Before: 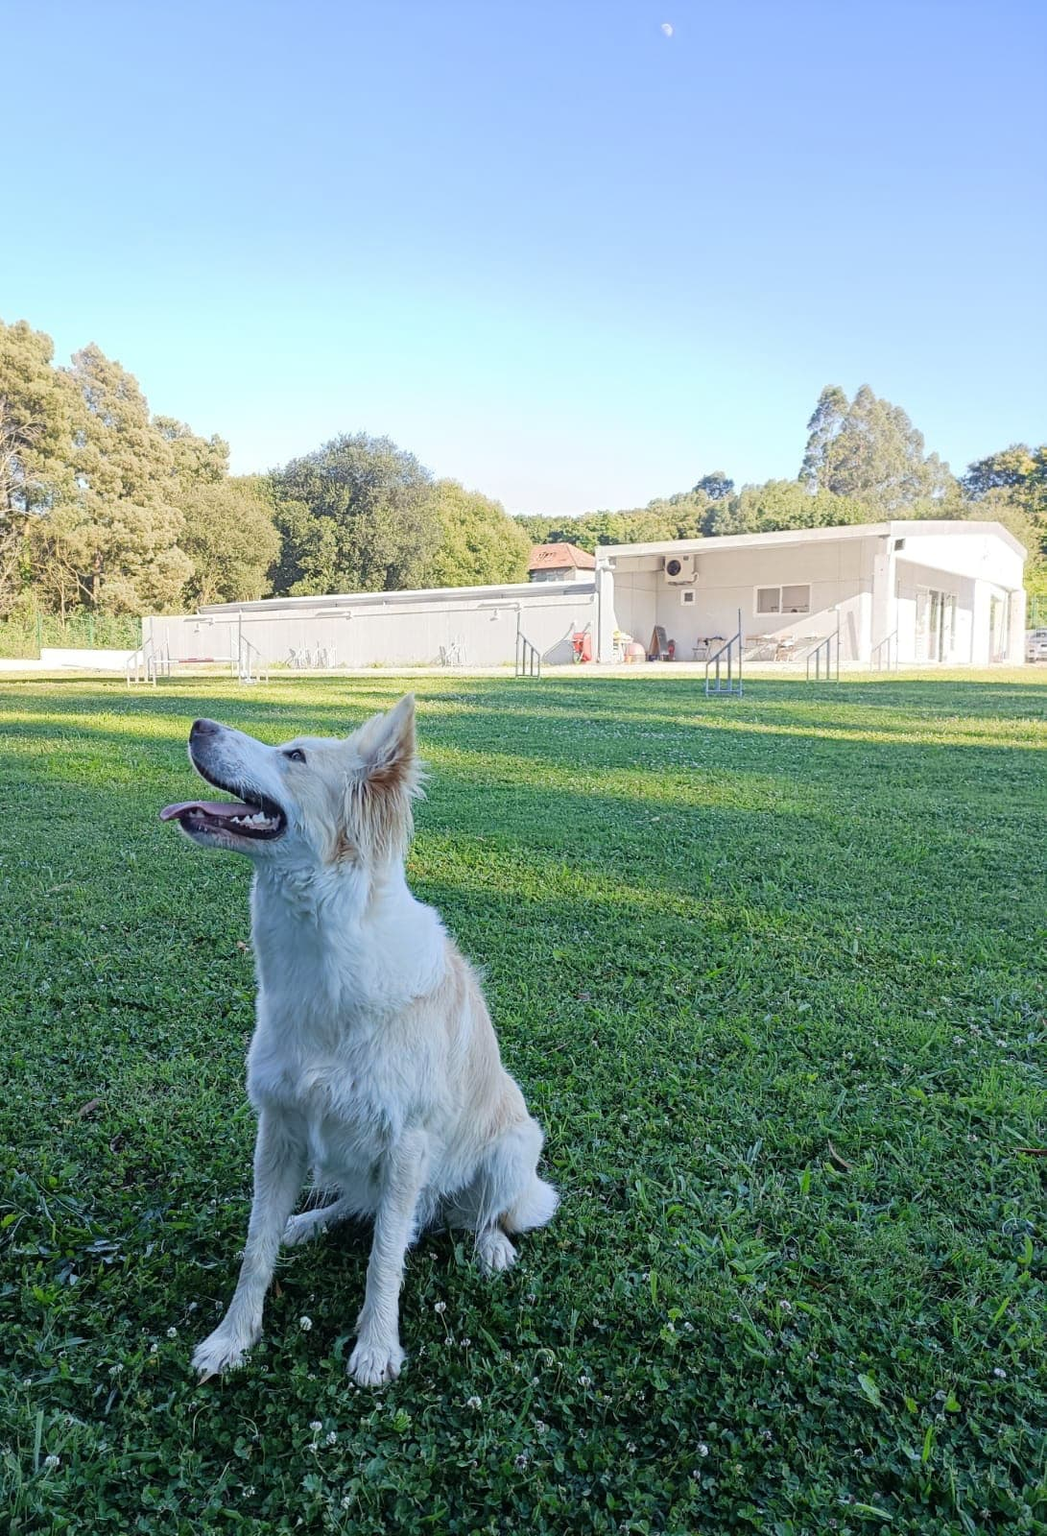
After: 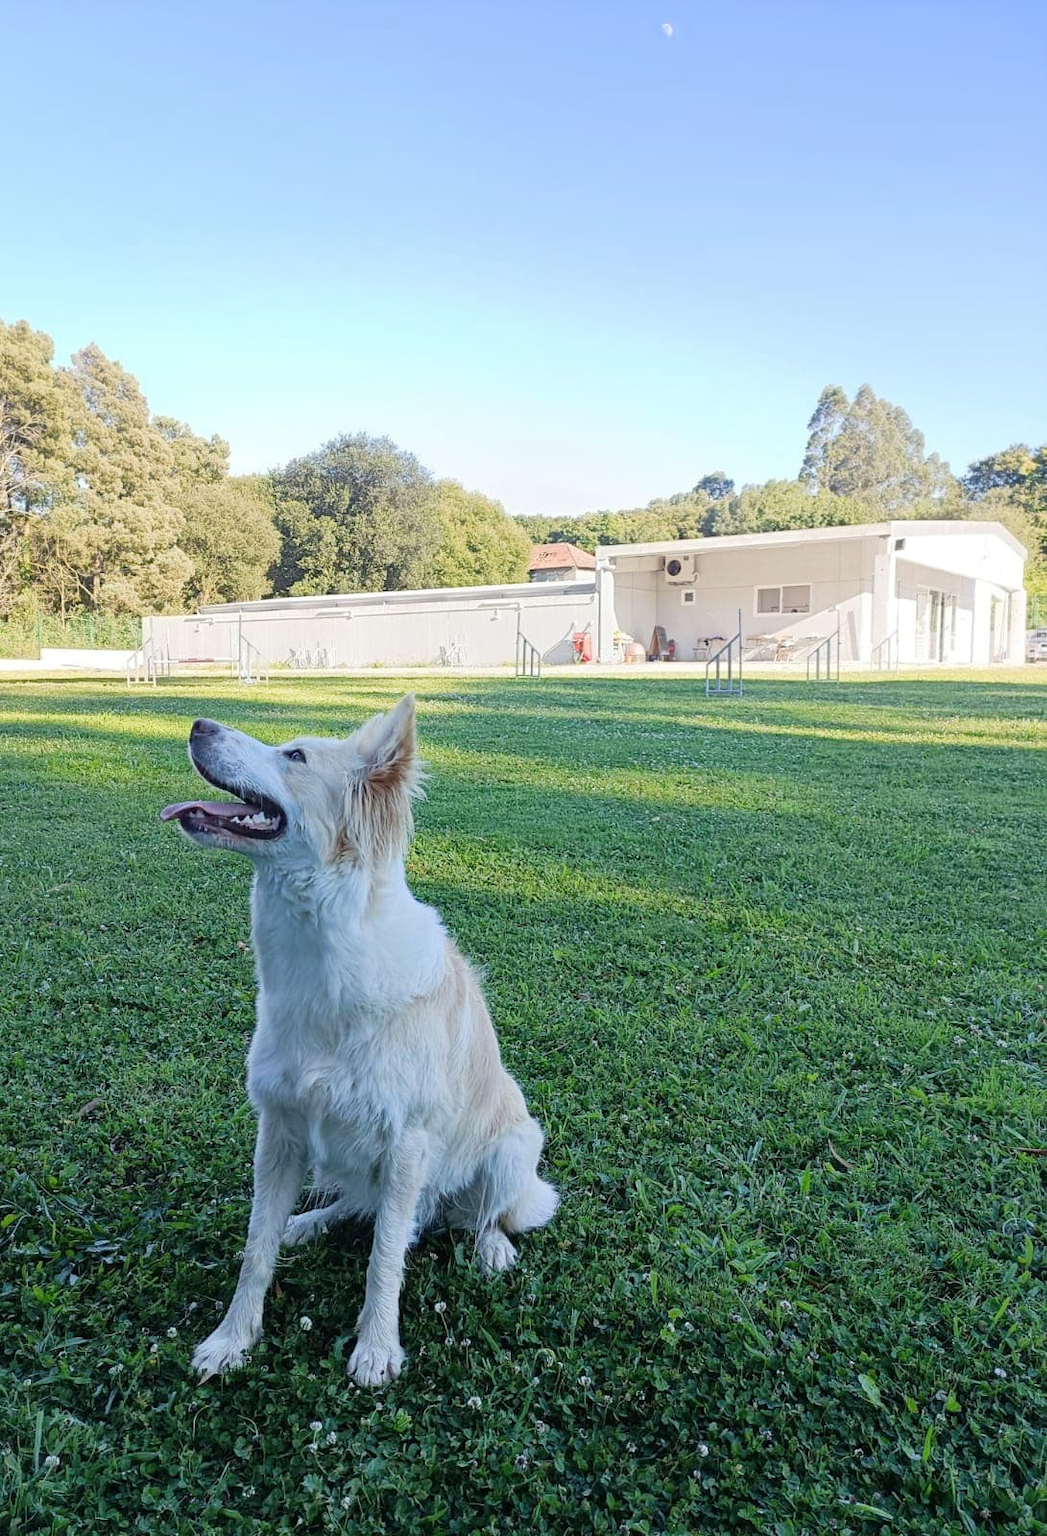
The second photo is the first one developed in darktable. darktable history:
tone equalizer: on, module defaults
base curve: curves: ch0 [(0, 0) (0.283, 0.295) (1, 1)], preserve colors none
